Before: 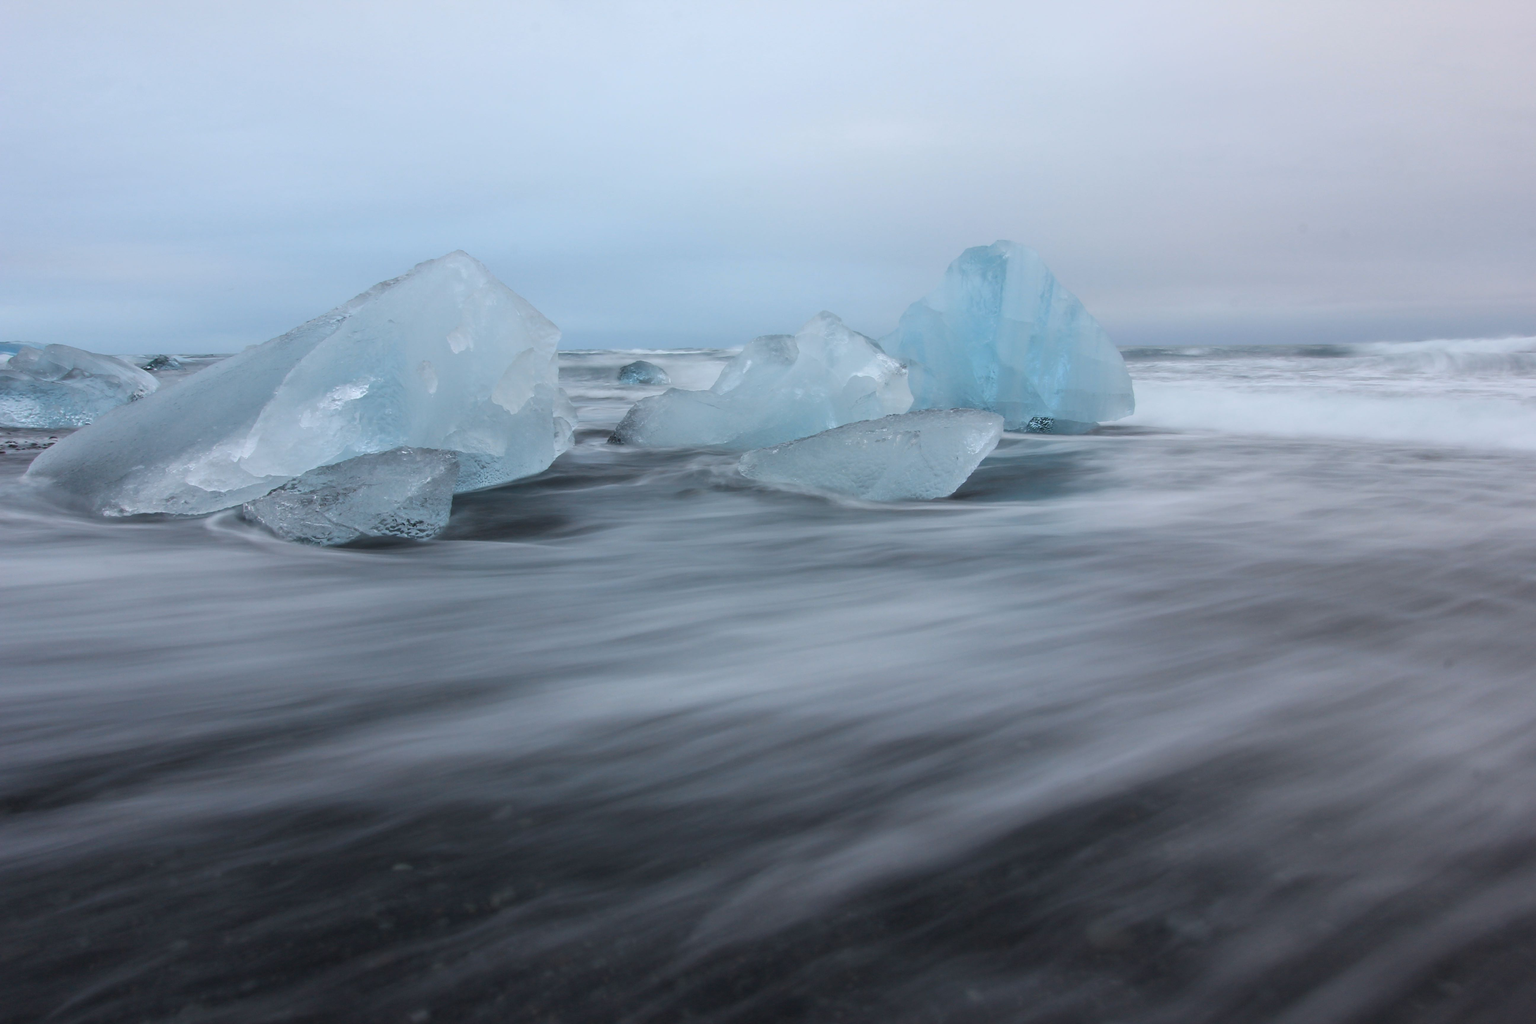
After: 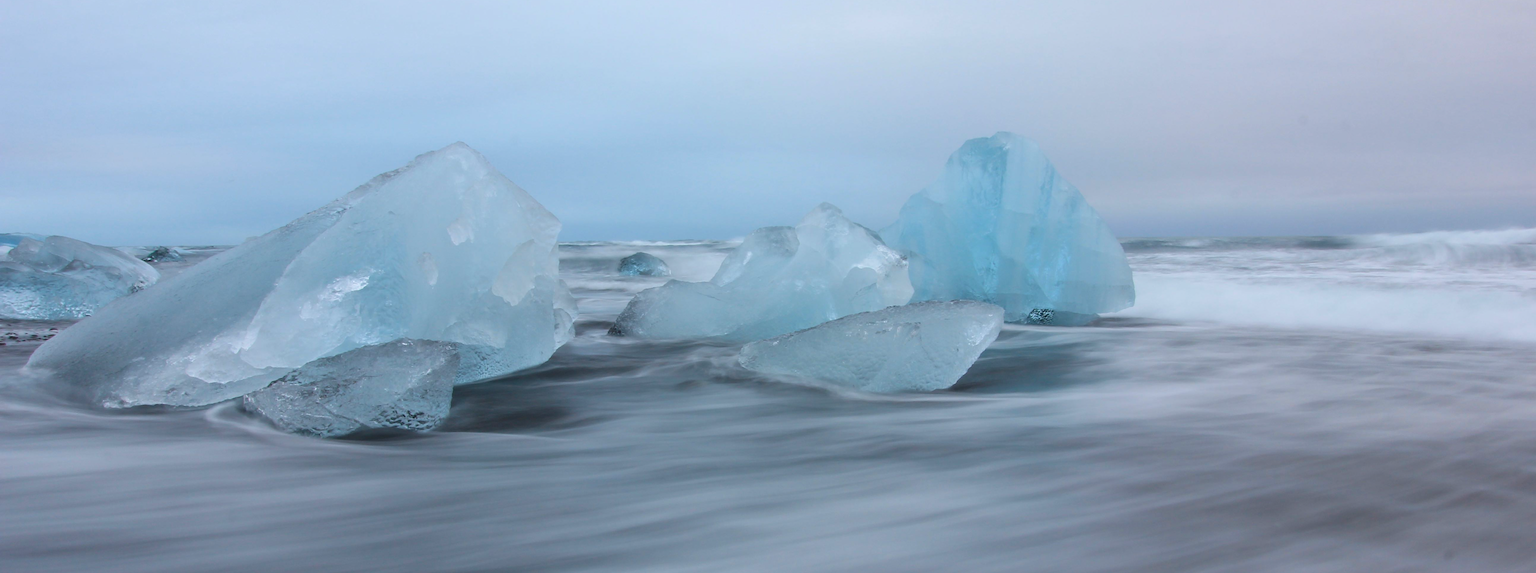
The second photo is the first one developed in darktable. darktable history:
crop and rotate: top 10.63%, bottom 33.303%
velvia: on, module defaults
